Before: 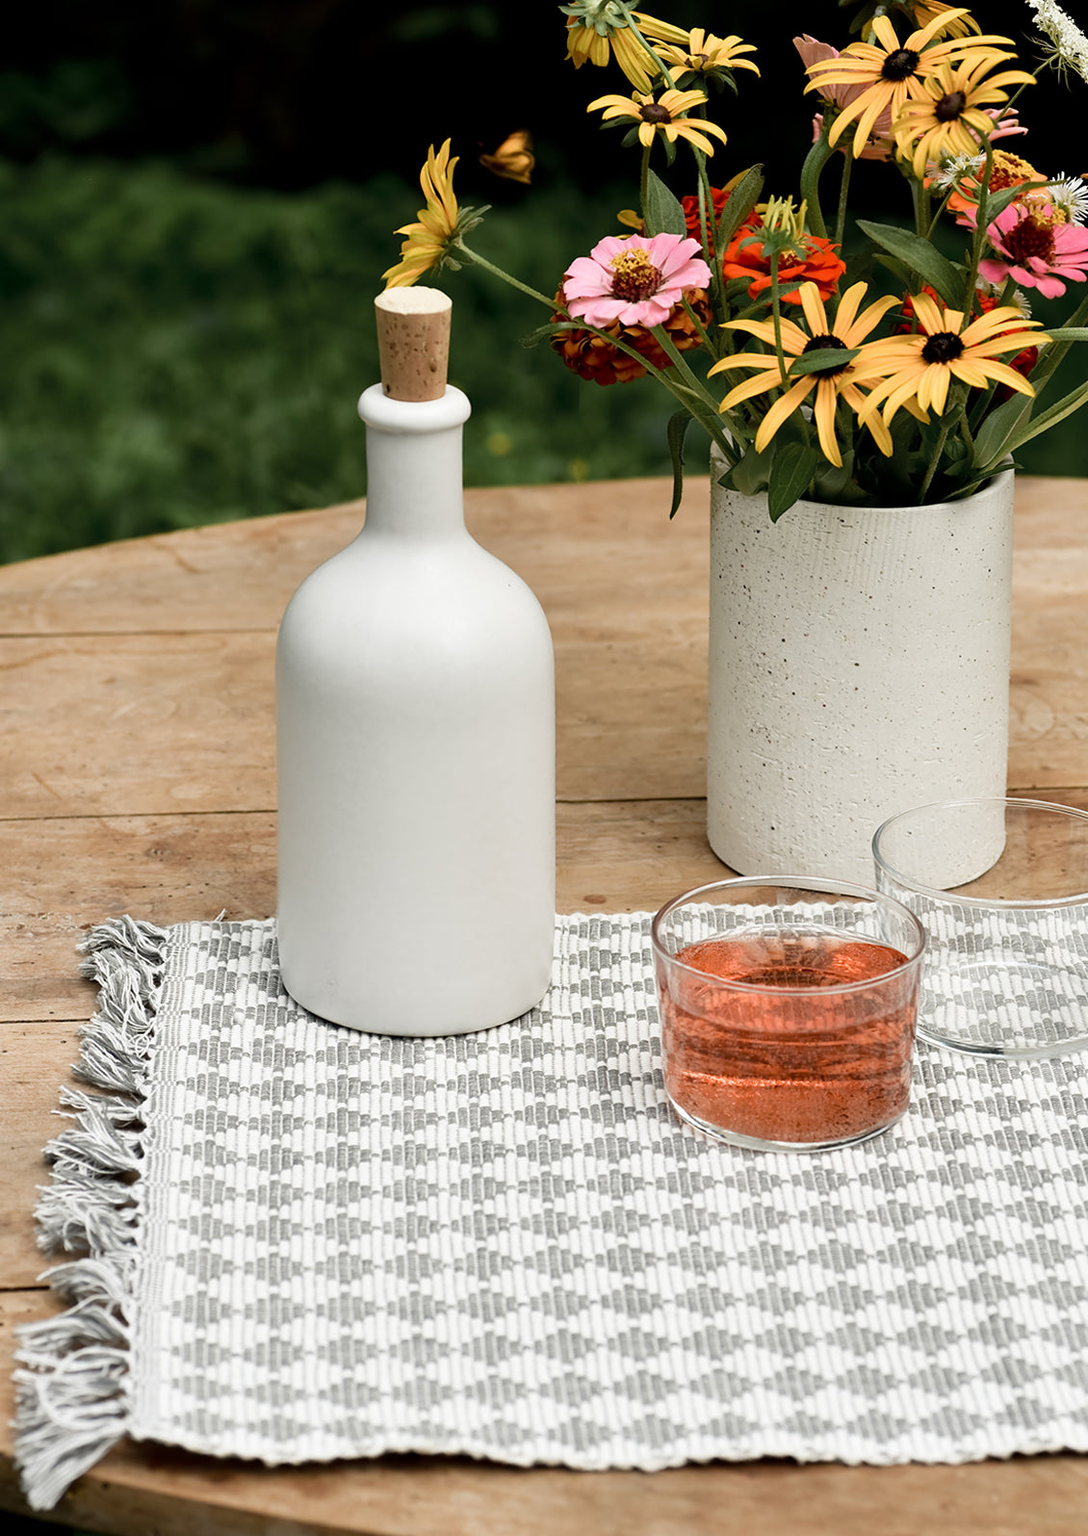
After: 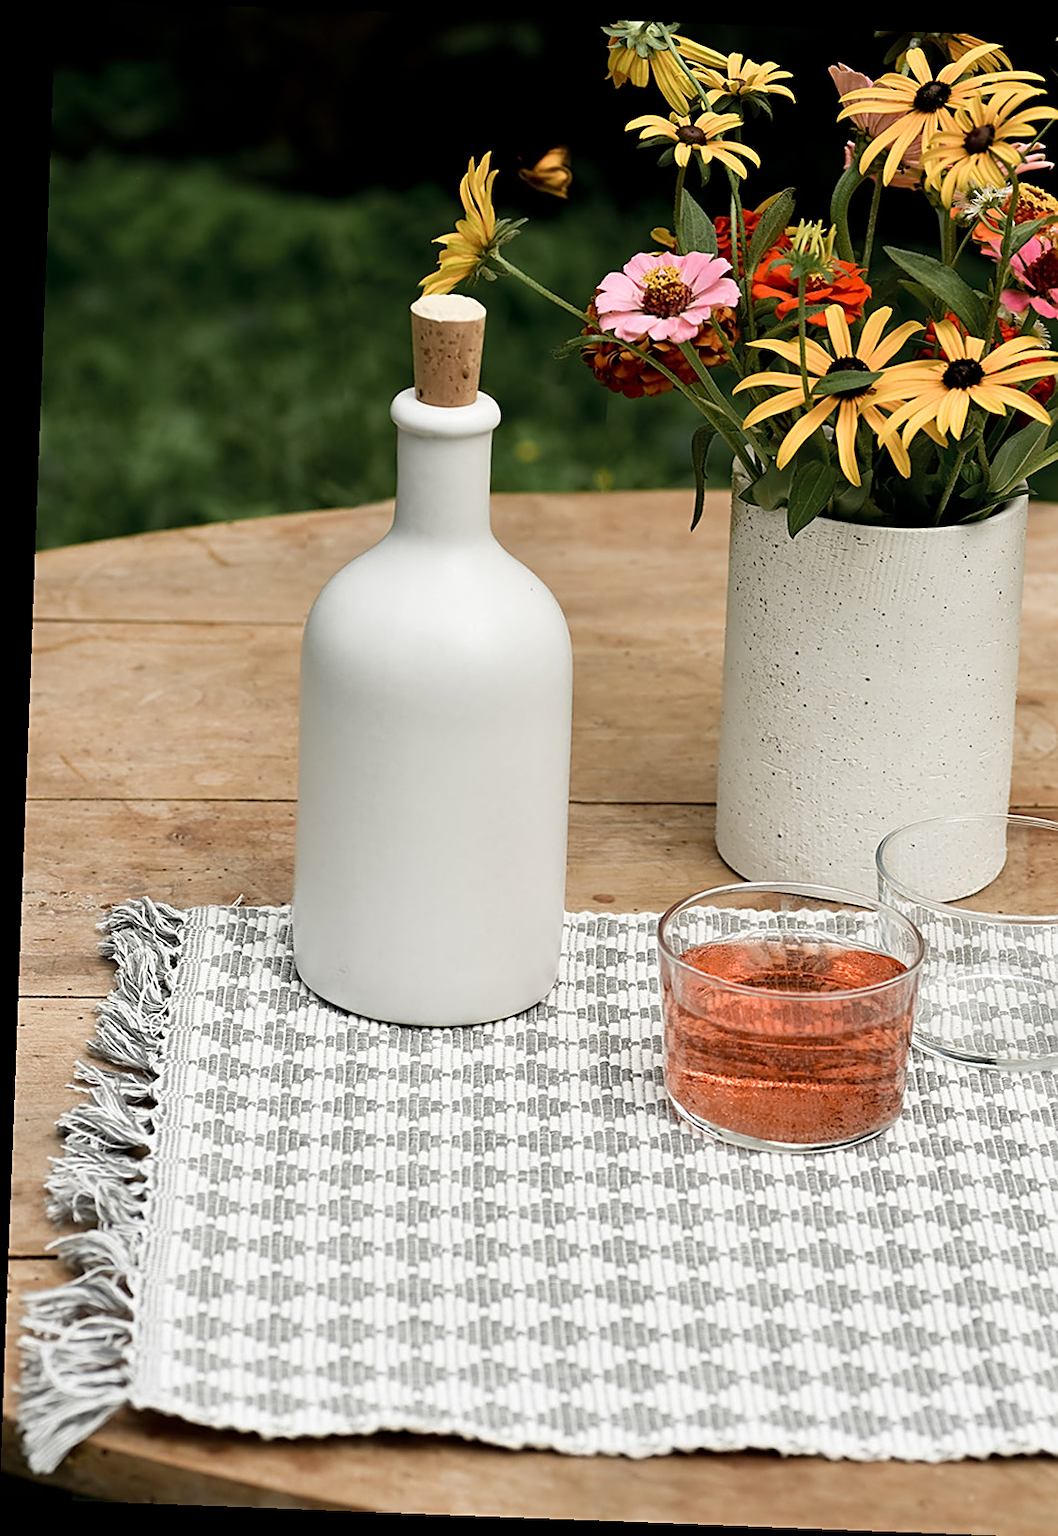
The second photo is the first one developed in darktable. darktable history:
rgb levels: preserve colors max RGB
rotate and perspective: rotation 2.17°, automatic cropping off
sharpen: on, module defaults
exposure: compensate highlight preservation false
crop and rotate: right 5.167%
